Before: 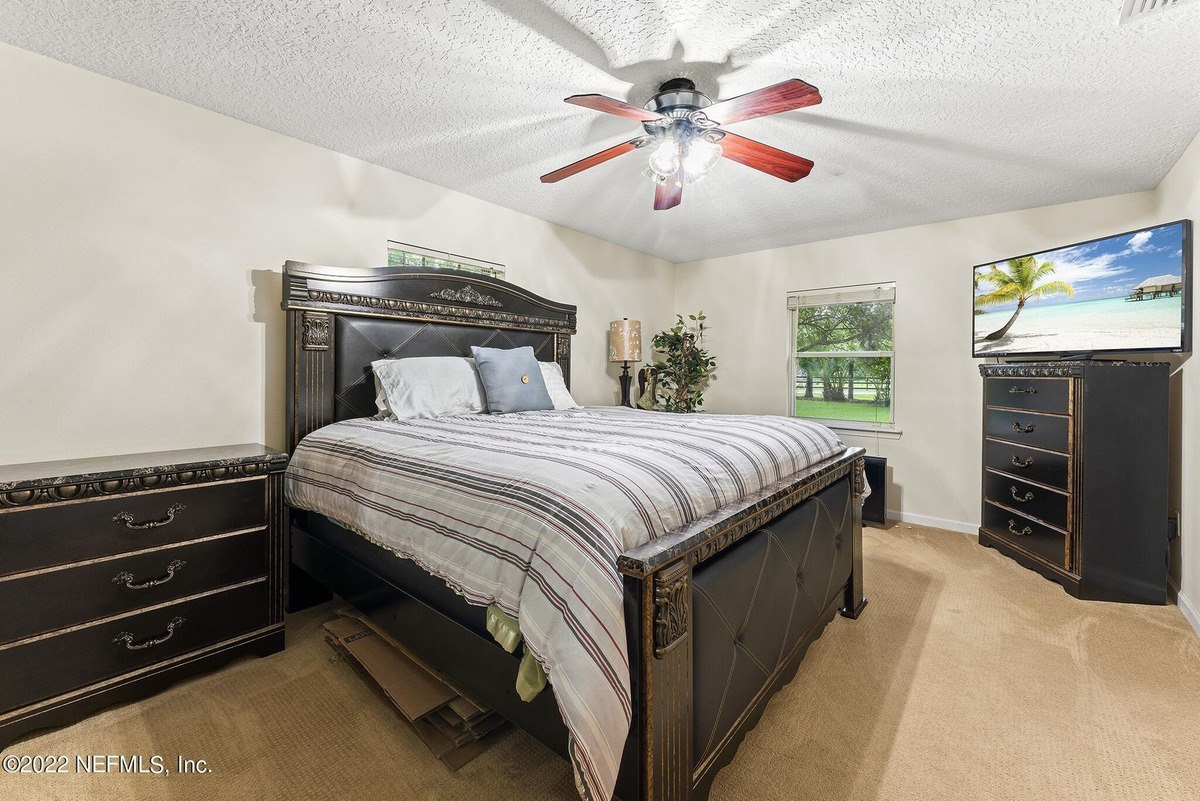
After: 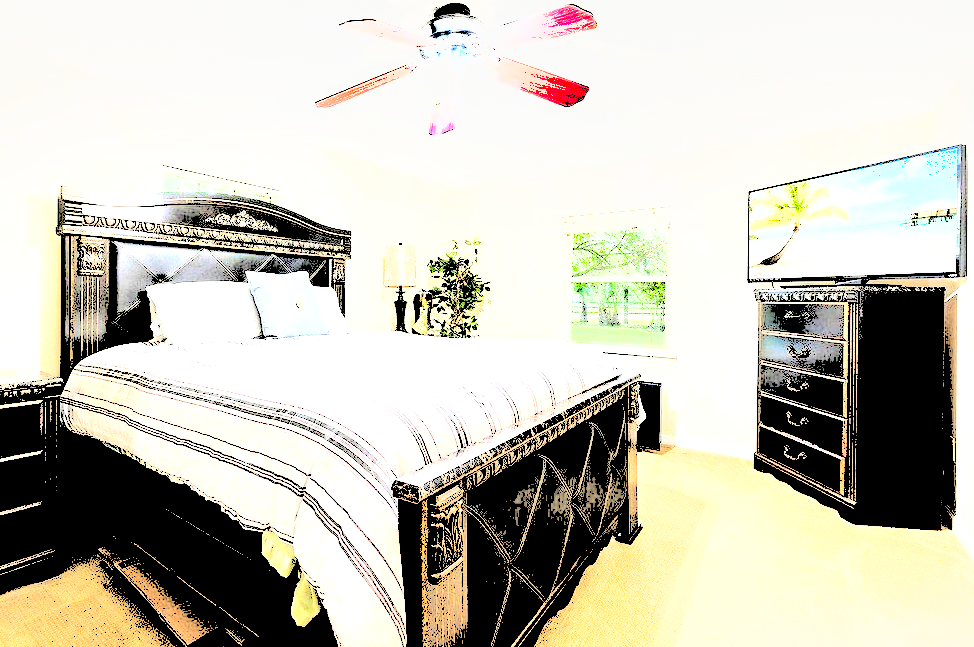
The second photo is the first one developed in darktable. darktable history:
crop: left 18.819%, top 9.42%, right 0%, bottom 9.717%
color balance rgb: global offset › luminance 0.48%, perceptual saturation grading › global saturation 2.443%, global vibrance 14.478%
levels: levels [0.246, 0.256, 0.506]
shadows and highlights: soften with gaussian
filmic rgb: black relative exposure -7.65 EV, white relative exposure 3.96 EV, threshold 5.95 EV, hardness 4.01, contrast 1.098, highlights saturation mix -29.81%, color science v6 (2022), iterations of high-quality reconstruction 0, enable highlight reconstruction true
exposure: compensate exposure bias true, compensate highlight preservation false
